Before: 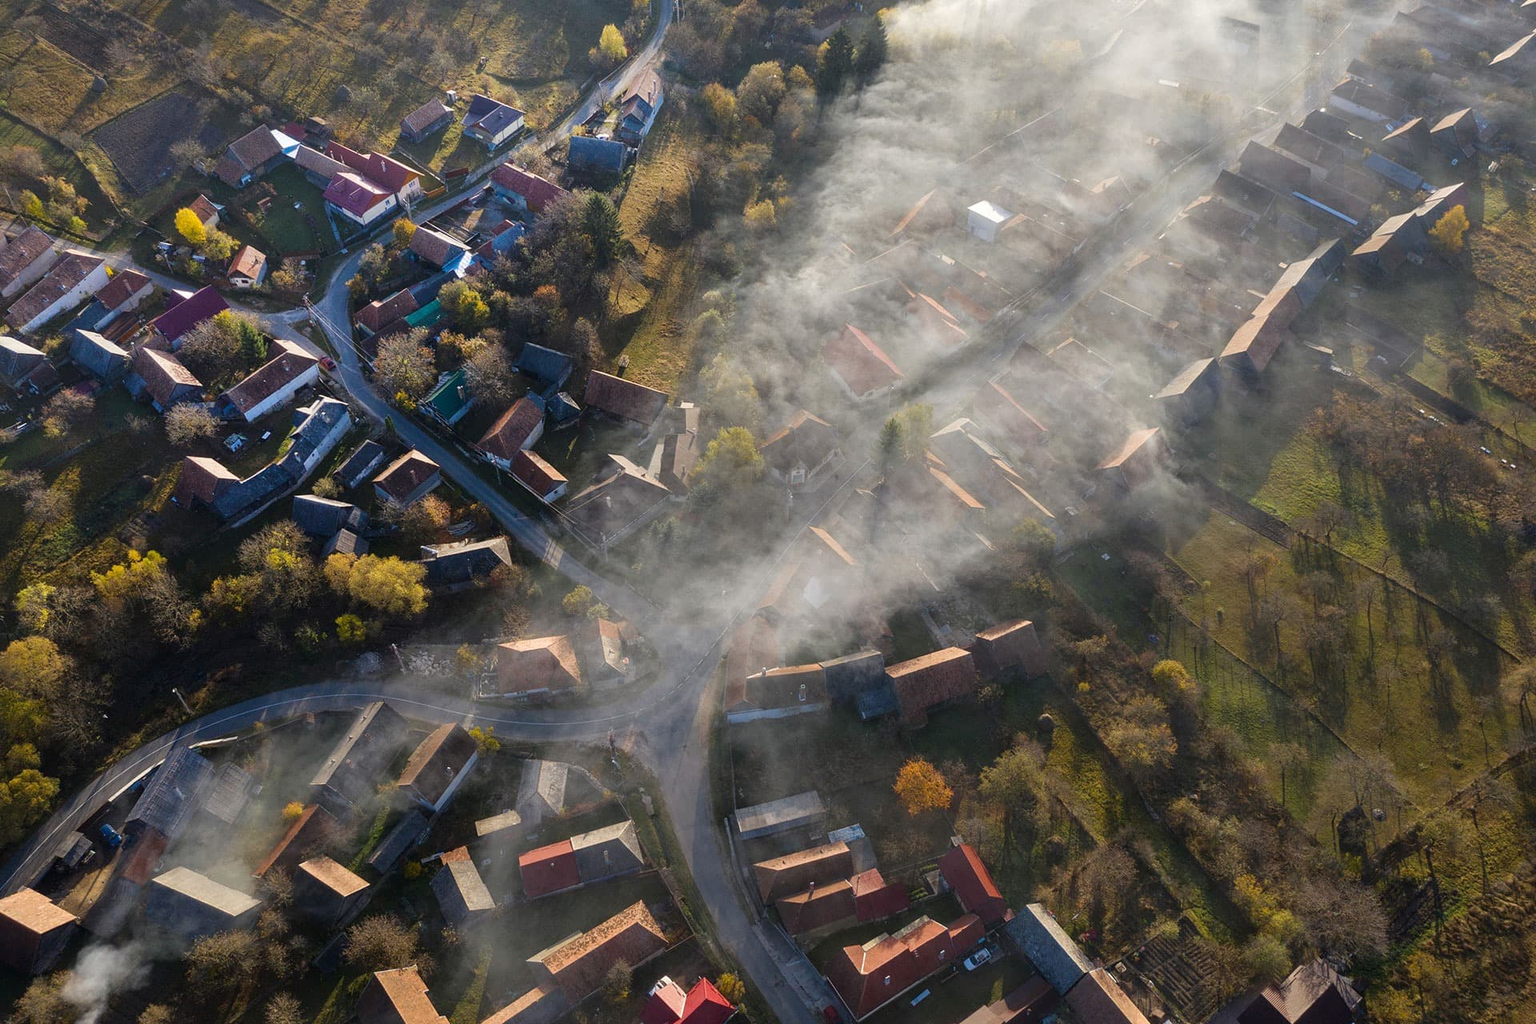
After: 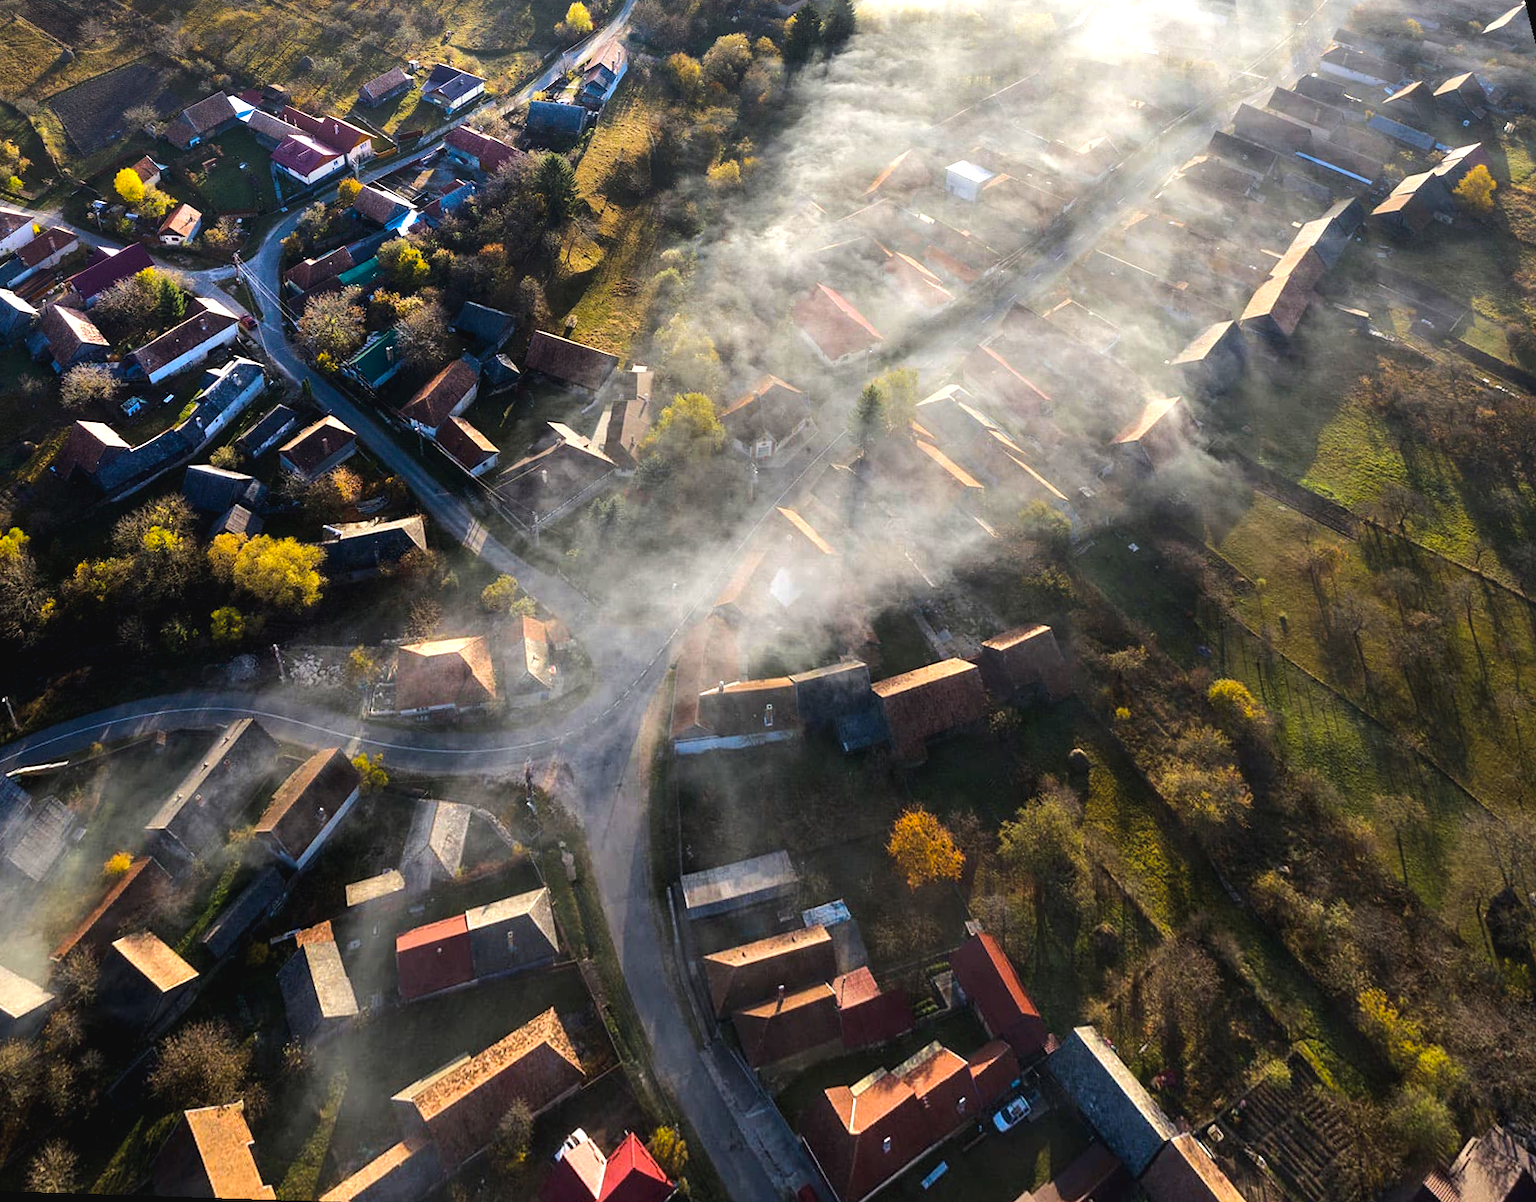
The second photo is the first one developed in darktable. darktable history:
exposure: black level correction 0.007, exposure 0.093 EV, compensate highlight preservation false
color balance rgb: global offset › luminance 0.71%, perceptual saturation grading › global saturation -11.5%, perceptual brilliance grading › highlights 17.77%, perceptual brilliance grading › mid-tones 31.71%, perceptual brilliance grading › shadows -31.01%, global vibrance 50%
rotate and perspective: rotation 0.72°, lens shift (vertical) -0.352, lens shift (horizontal) -0.051, crop left 0.152, crop right 0.859, crop top 0.019, crop bottom 0.964
